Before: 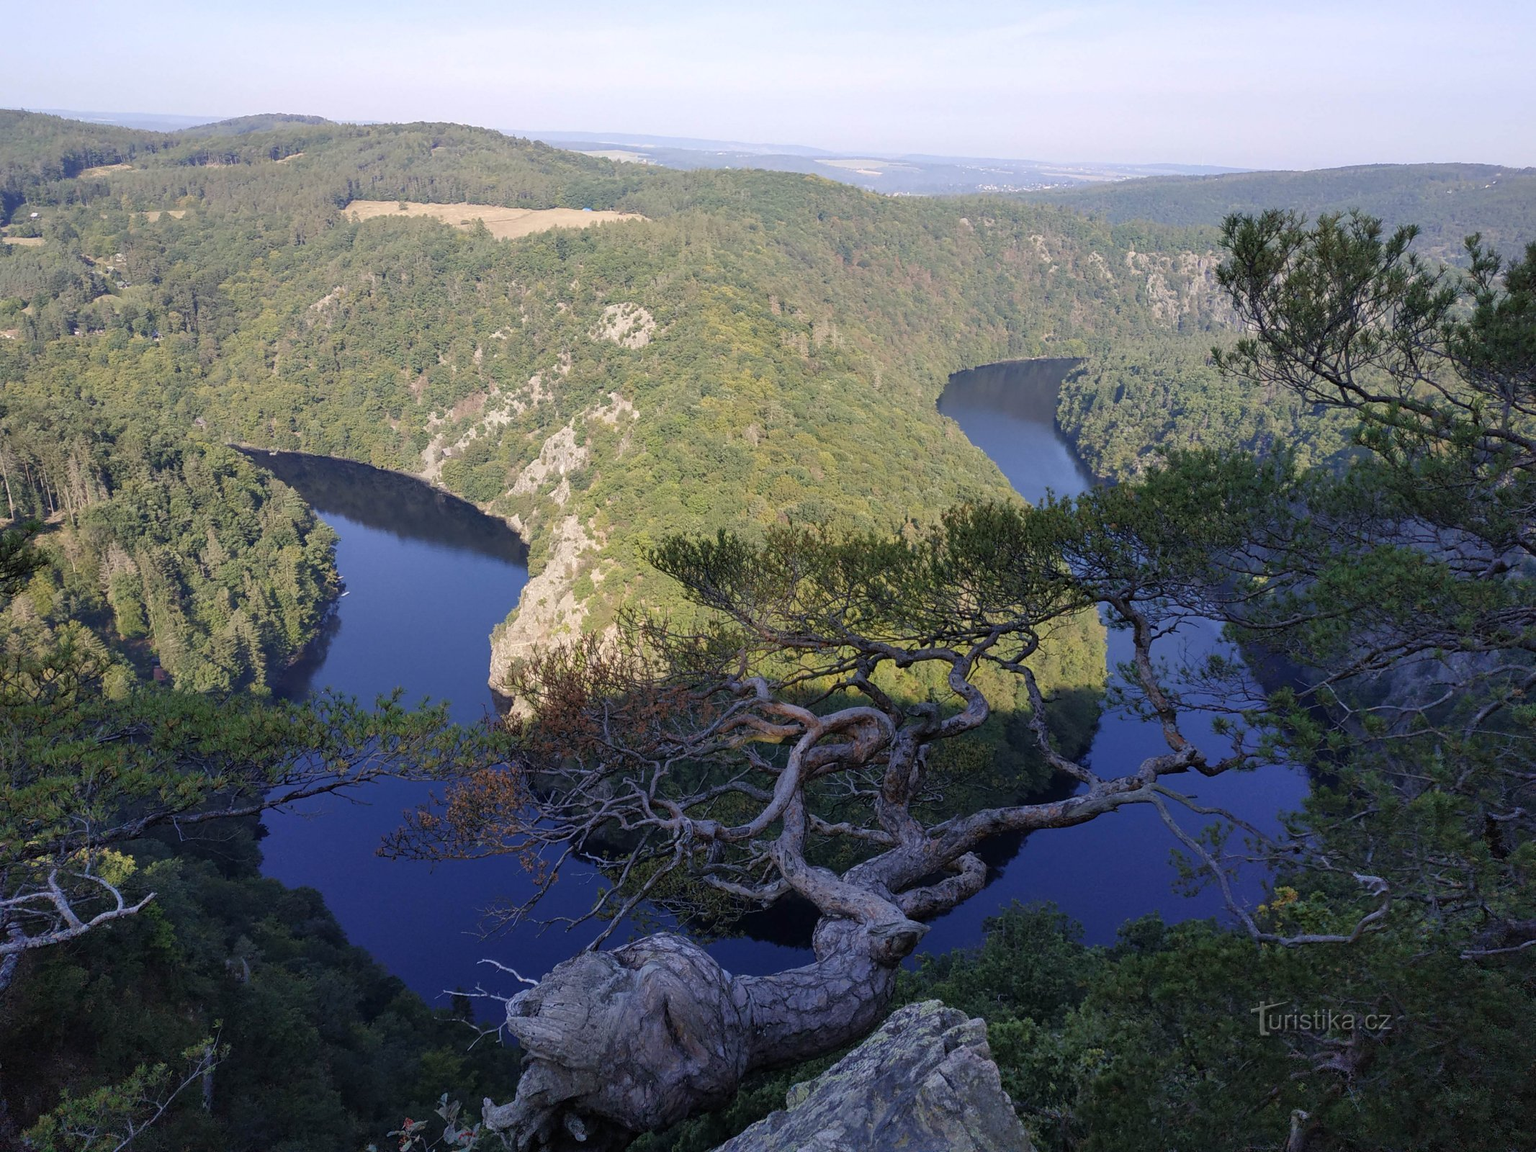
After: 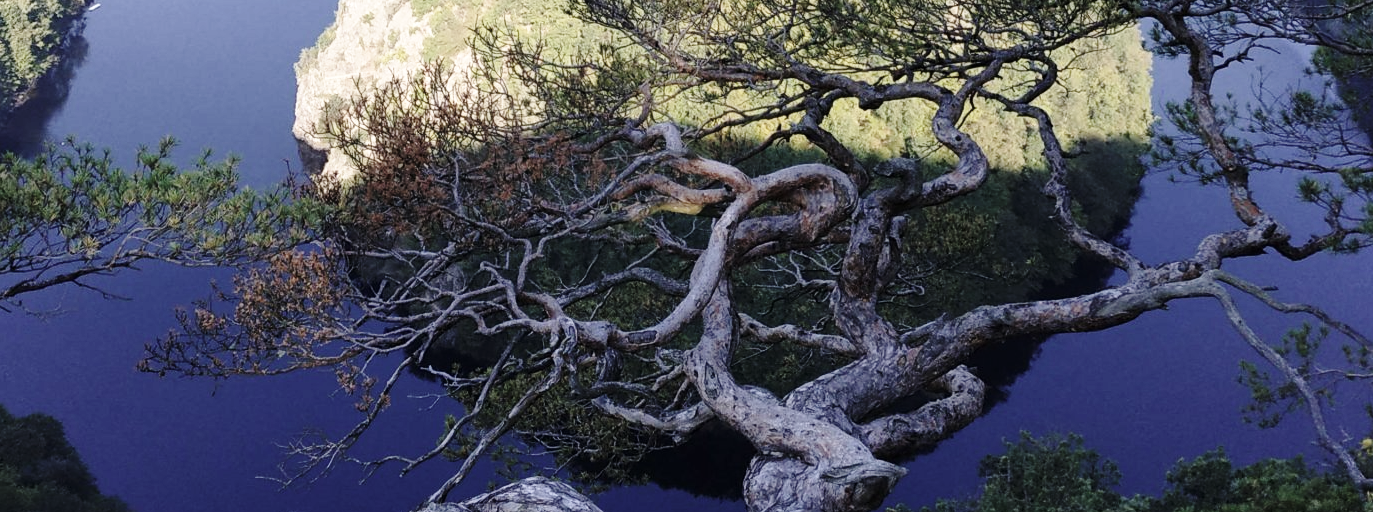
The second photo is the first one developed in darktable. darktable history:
levels: levels [0, 0.492, 0.984]
base curve: curves: ch0 [(0, 0) (0.028, 0.03) (0.121, 0.232) (0.46, 0.748) (0.859, 0.968) (1, 1)], preserve colors none
contrast brightness saturation: contrast 0.1, saturation -0.36
crop: left 18.091%, top 51.13%, right 17.525%, bottom 16.85%
